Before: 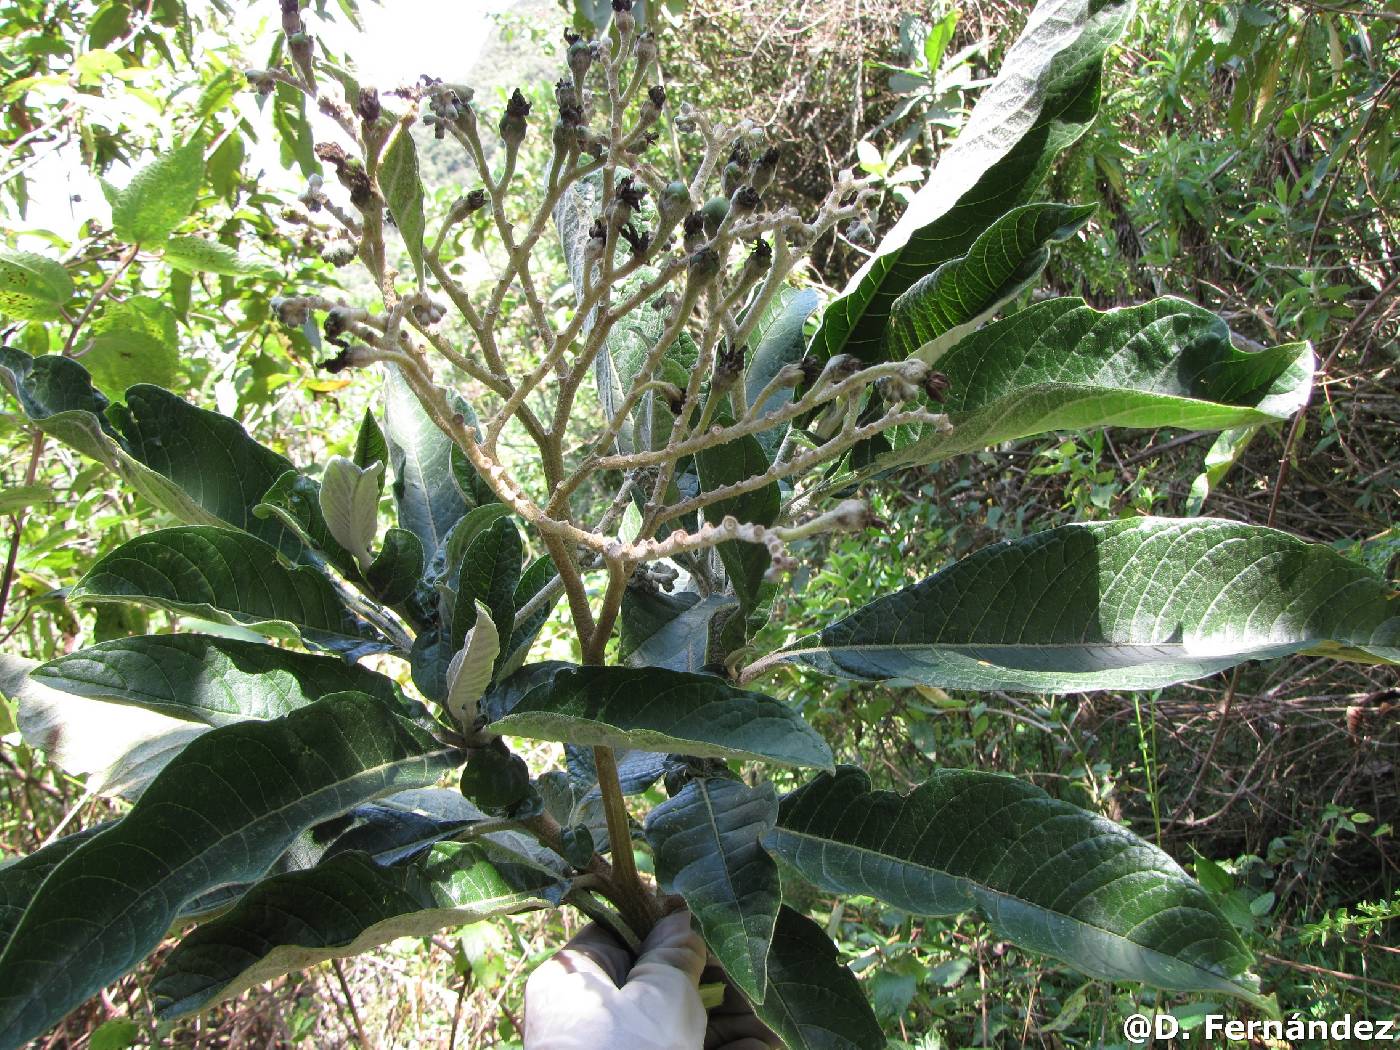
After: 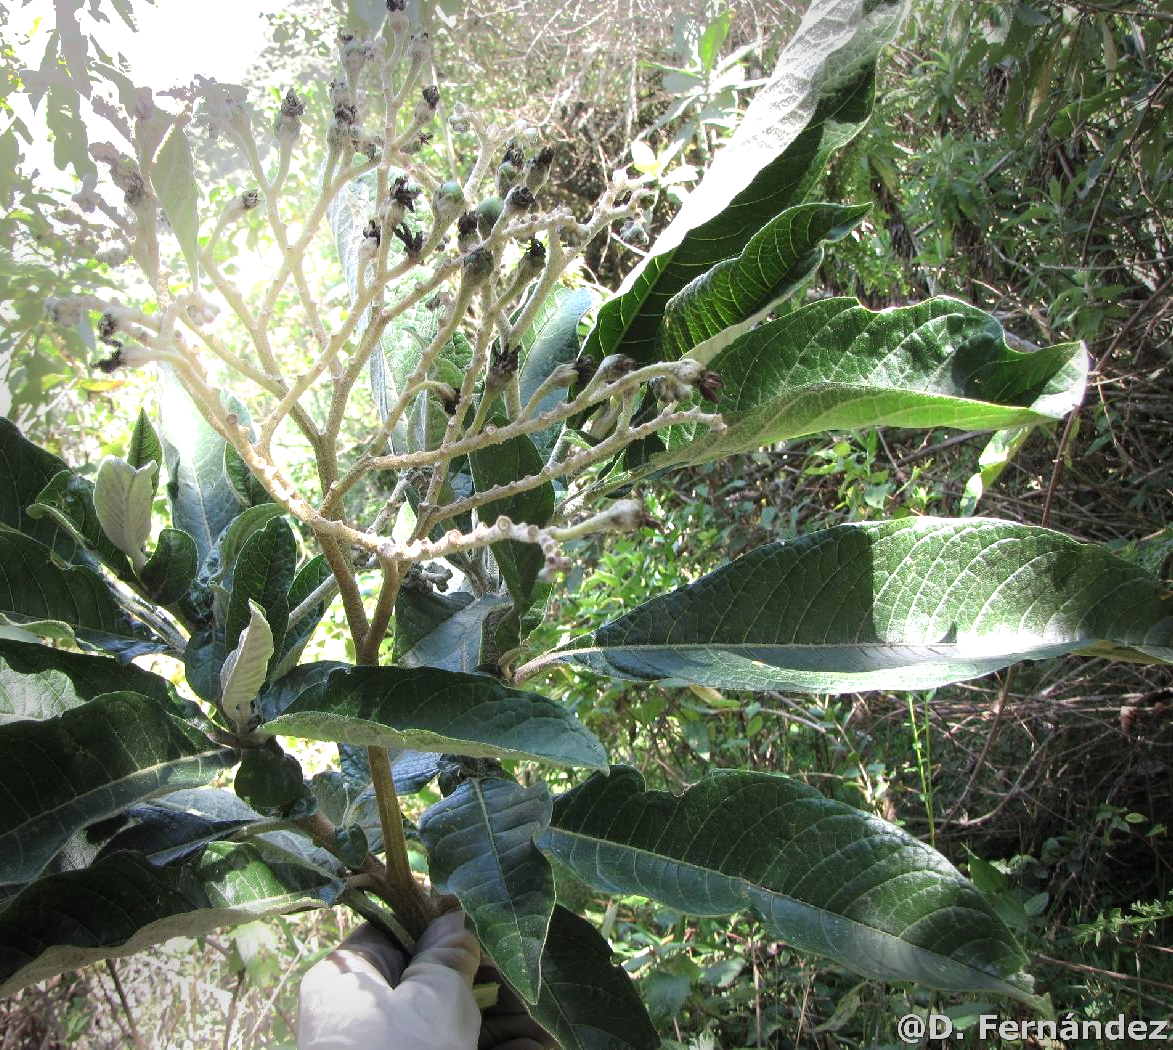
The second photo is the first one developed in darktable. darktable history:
exposure: black level correction 0, exposure 0.5 EV, compensate highlight preservation false
shadows and highlights: shadows -54.3, highlights 86.09, soften with gaussian
contrast brightness saturation: saturation -0.05
crop: left 16.145%
vignetting: fall-off start 66.7%, fall-off radius 39.74%, brightness -0.576, saturation -0.258, automatic ratio true, width/height ratio 0.671, dithering 16-bit output
